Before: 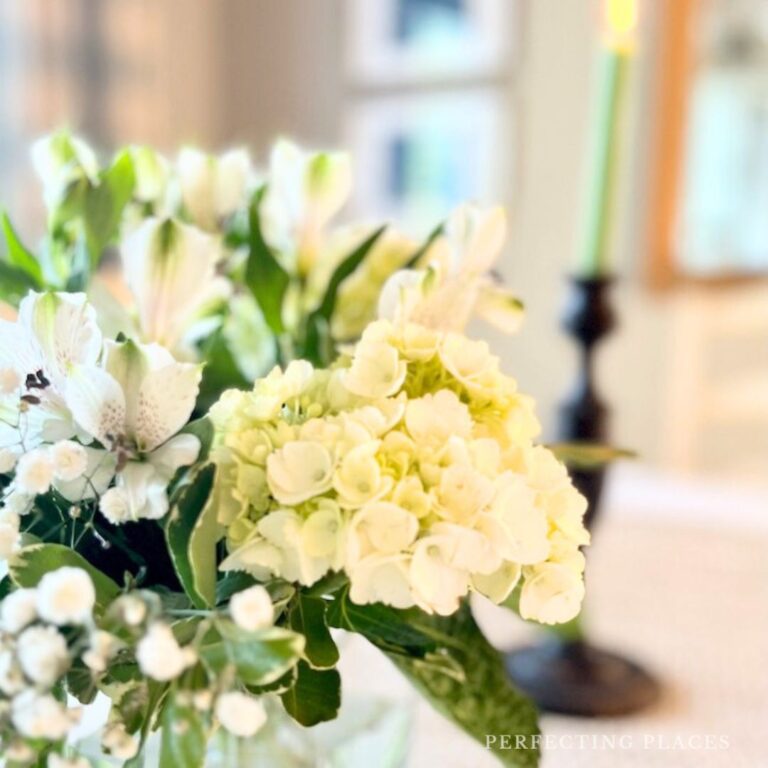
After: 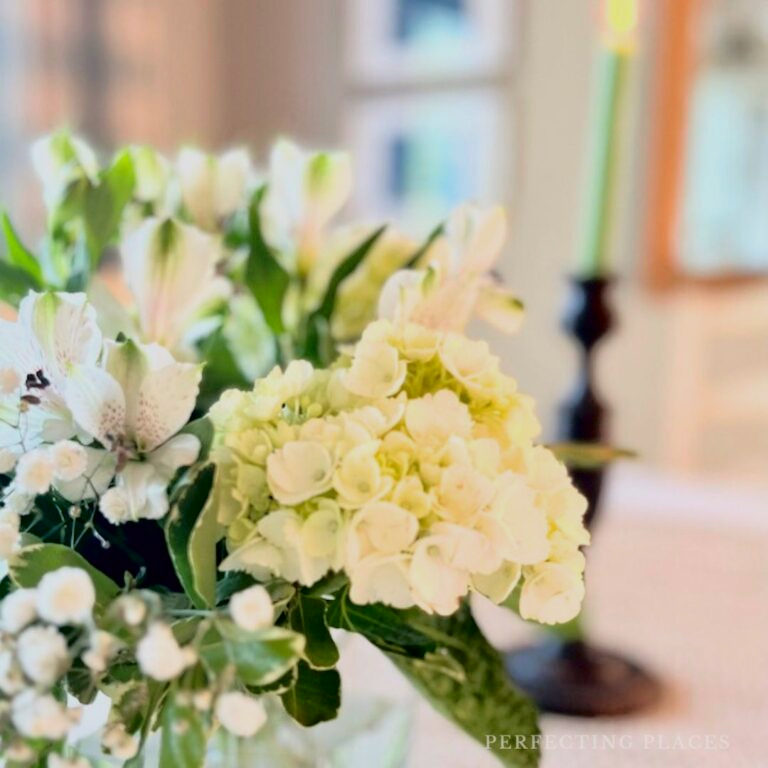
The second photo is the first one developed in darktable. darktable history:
exposure: exposure -0.404 EV, compensate highlight preservation false
tone curve: curves: ch0 [(0, 0) (0.126, 0.061) (0.362, 0.382) (0.498, 0.498) (0.706, 0.712) (1, 1)]; ch1 [(0, 0) (0.5, 0.505) (0.55, 0.578) (1, 1)]; ch2 [(0, 0) (0.44, 0.424) (0.489, 0.483) (0.537, 0.538) (1, 1)], color space Lab, independent channels, preserve colors none
